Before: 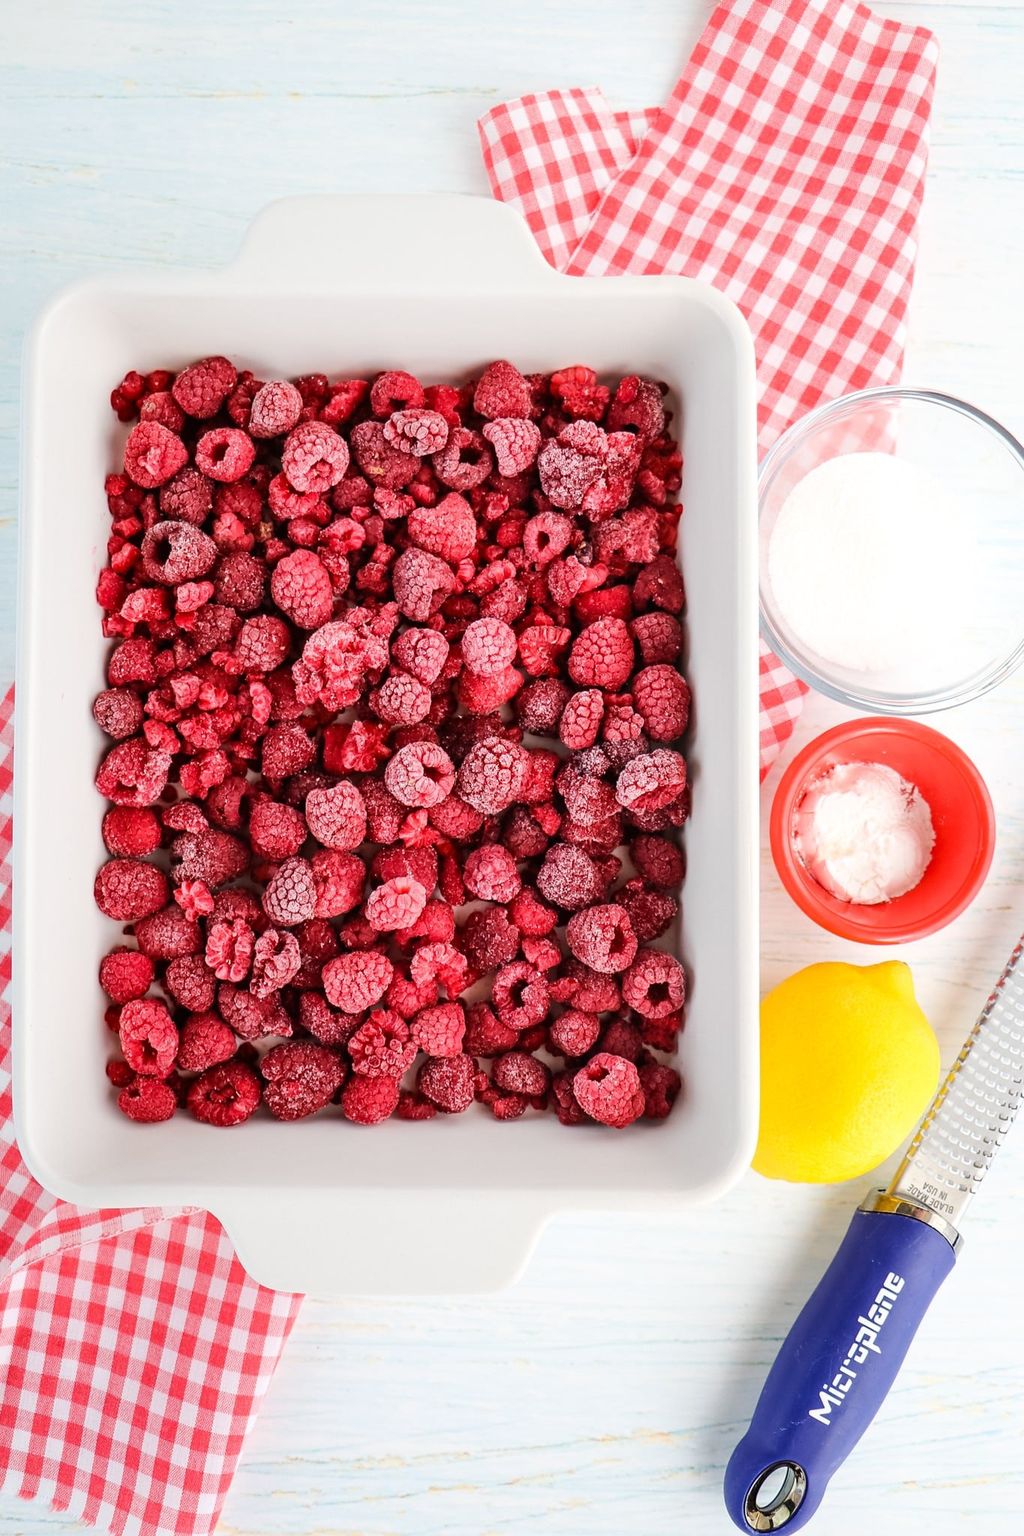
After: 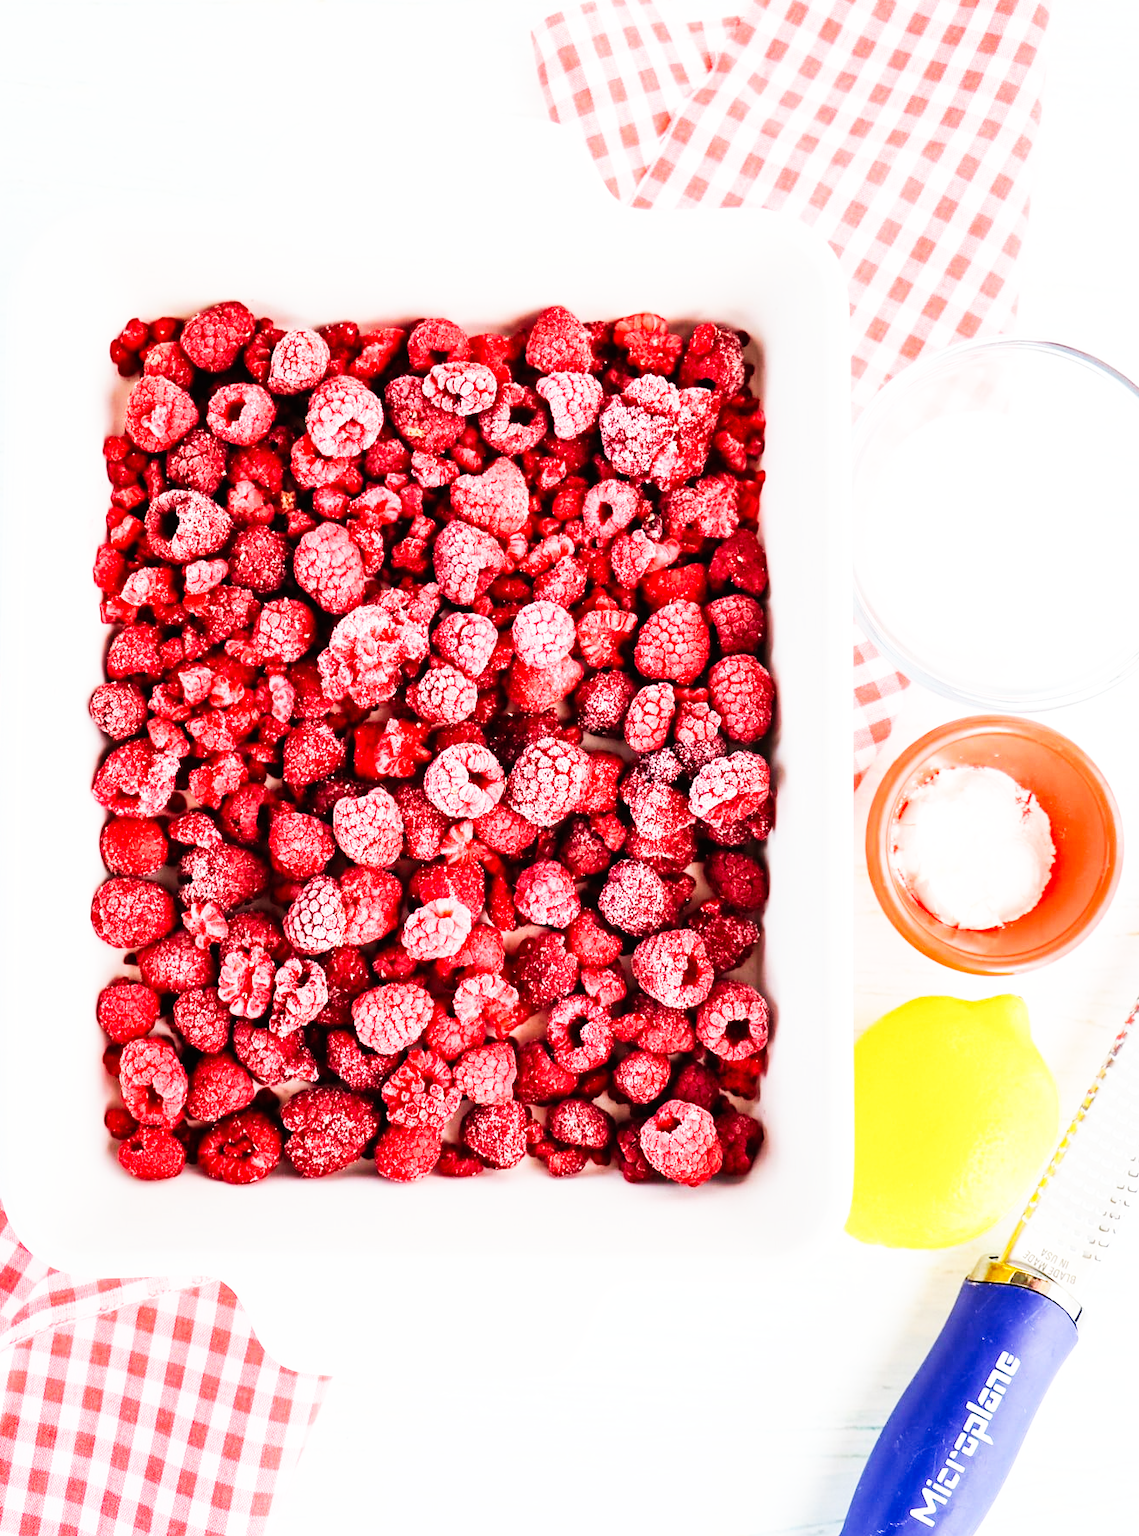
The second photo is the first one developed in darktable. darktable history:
base curve: curves: ch0 [(0, 0) (0.007, 0.004) (0.027, 0.03) (0.046, 0.07) (0.207, 0.54) (0.442, 0.872) (0.673, 0.972) (1, 1)], preserve colors none
crop: left 1.507%, top 6.147%, right 1.379%, bottom 6.637%
velvia: on, module defaults
